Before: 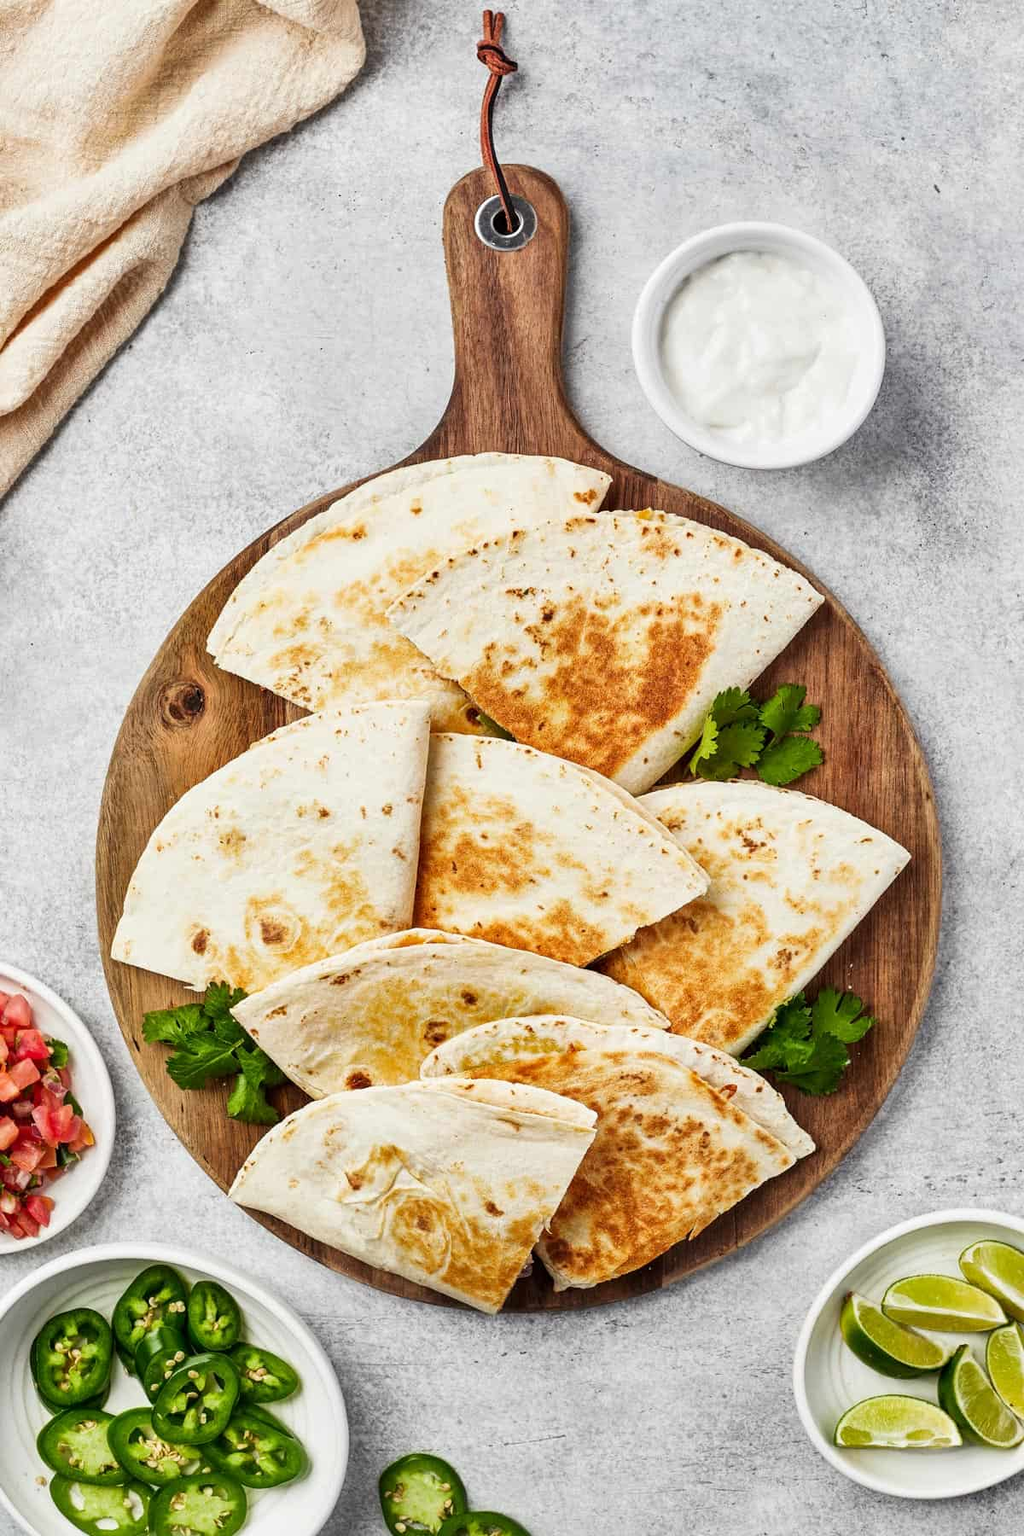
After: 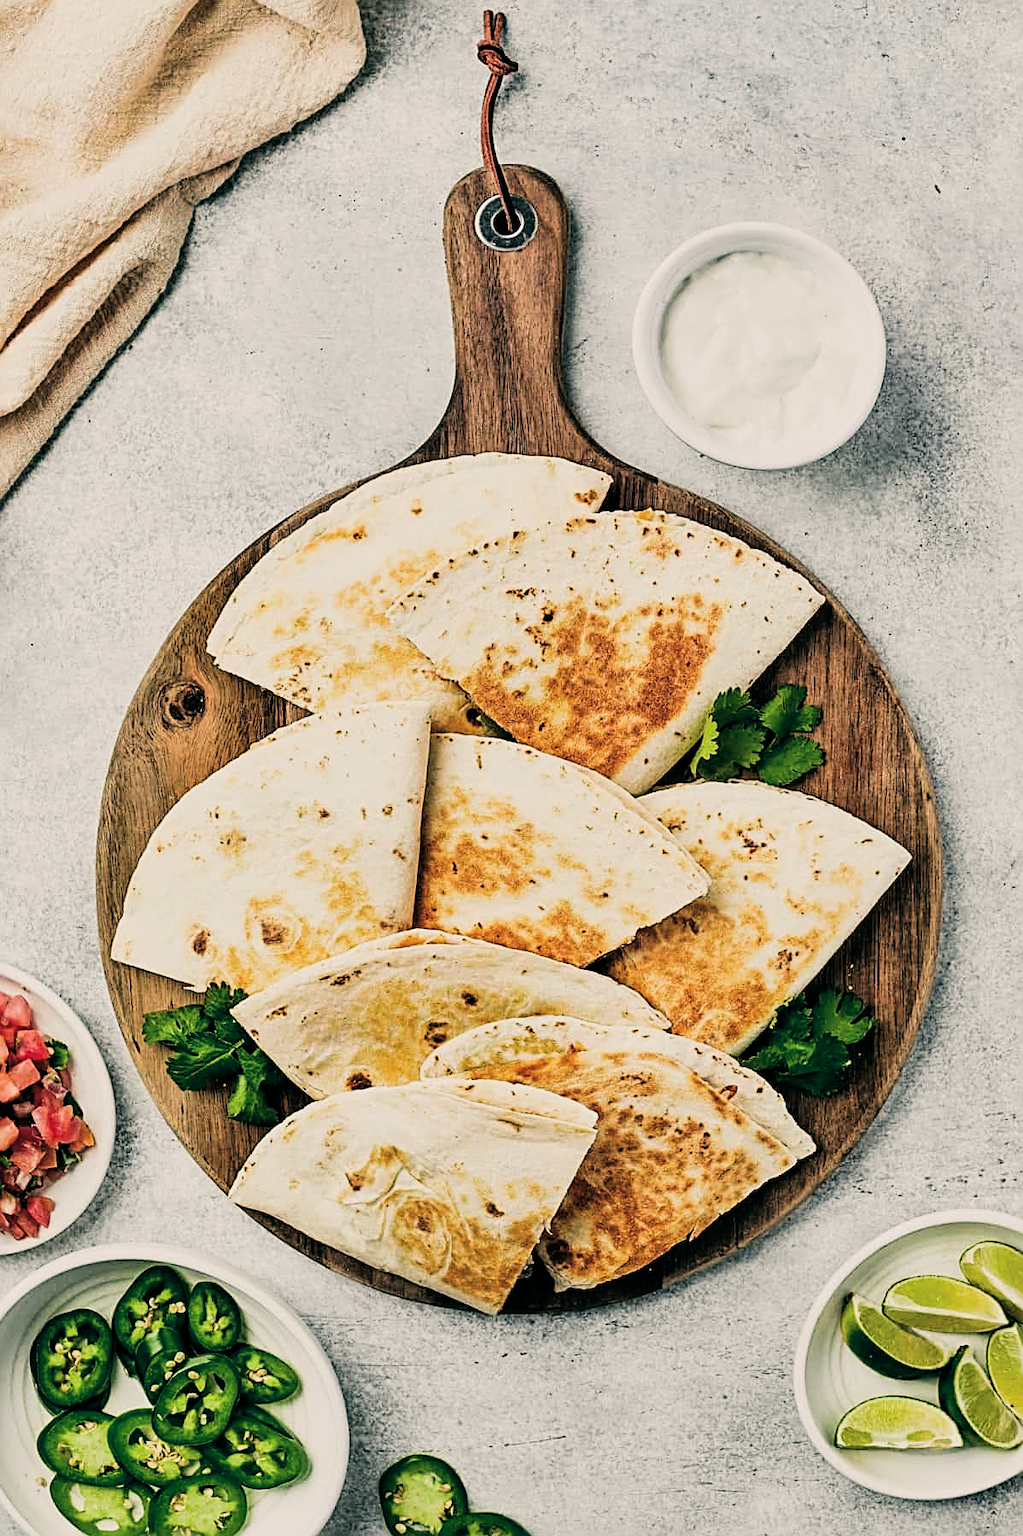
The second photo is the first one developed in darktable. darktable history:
color balance: lift [1.005, 0.99, 1.007, 1.01], gamma [1, 0.979, 1.011, 1.021], gain [0.923, 1.098, 1.025, 0.902], input saturation 90.45%, contrast 7.73%, output saturation 105.91%
filmic rgb: black relative exposure -5 EV, hardness 2.88, contrast 1.3, highlights saturation mix -30%
sharpen: radius 2.543, amount 0.636
